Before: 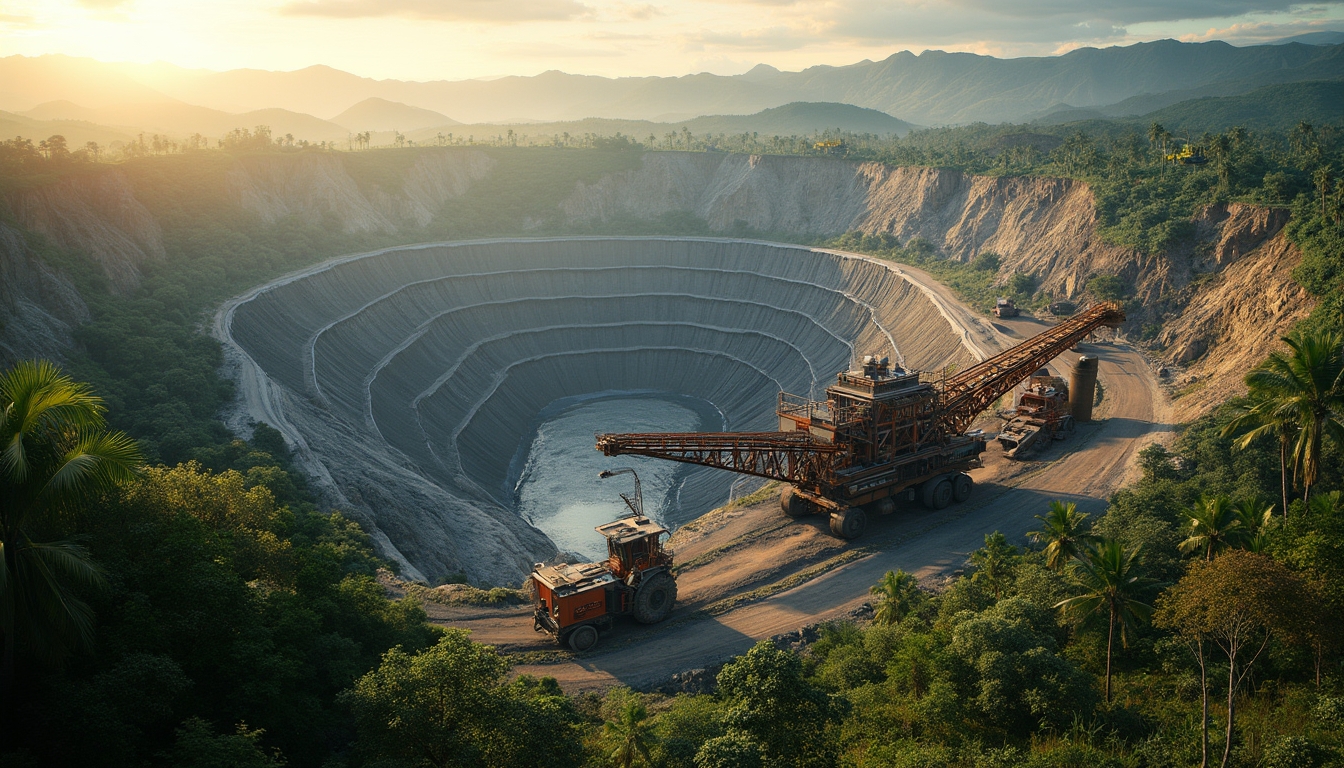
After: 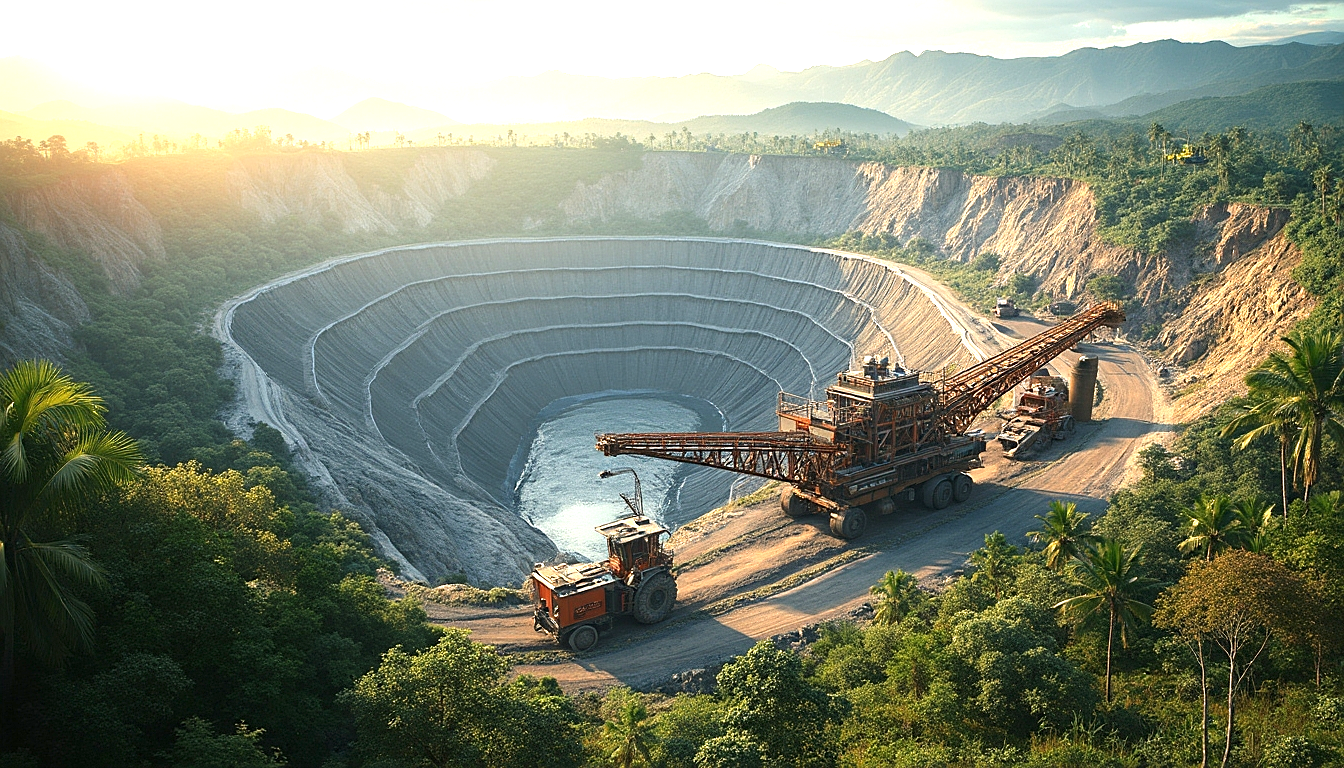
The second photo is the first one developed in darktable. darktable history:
shadows and highlights: shadows 12, white point adjustment 1.2, highlights -0.36, soften with gaussian
exposure: black level correction 0, exposure 1.1 EV, compensate exposure bias true, compensate highlight preservation false
sharpen: on, module defaults
